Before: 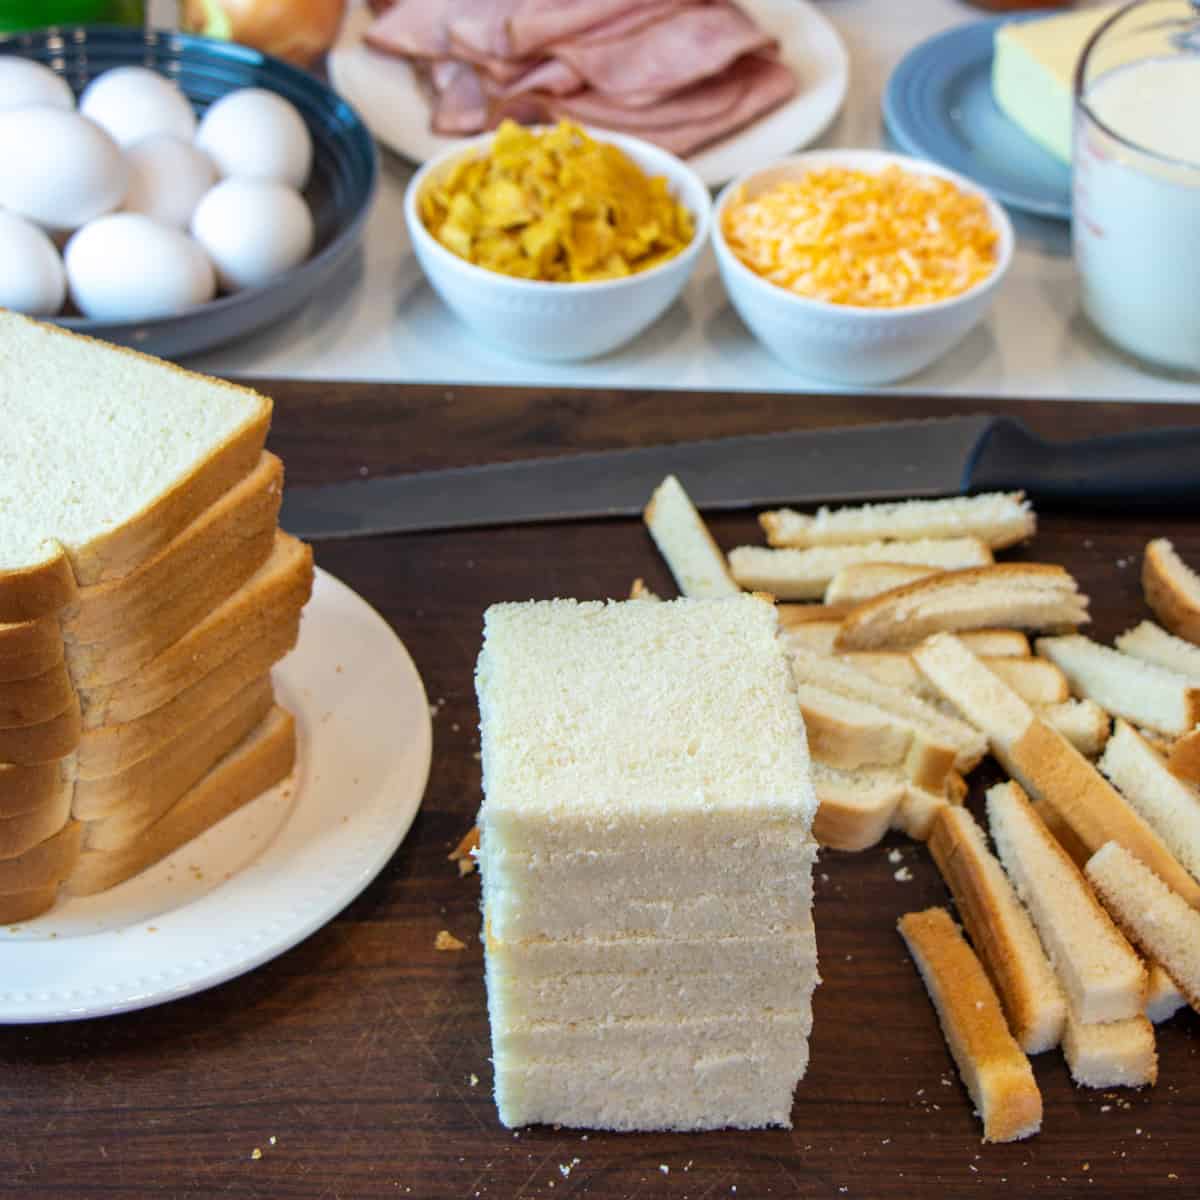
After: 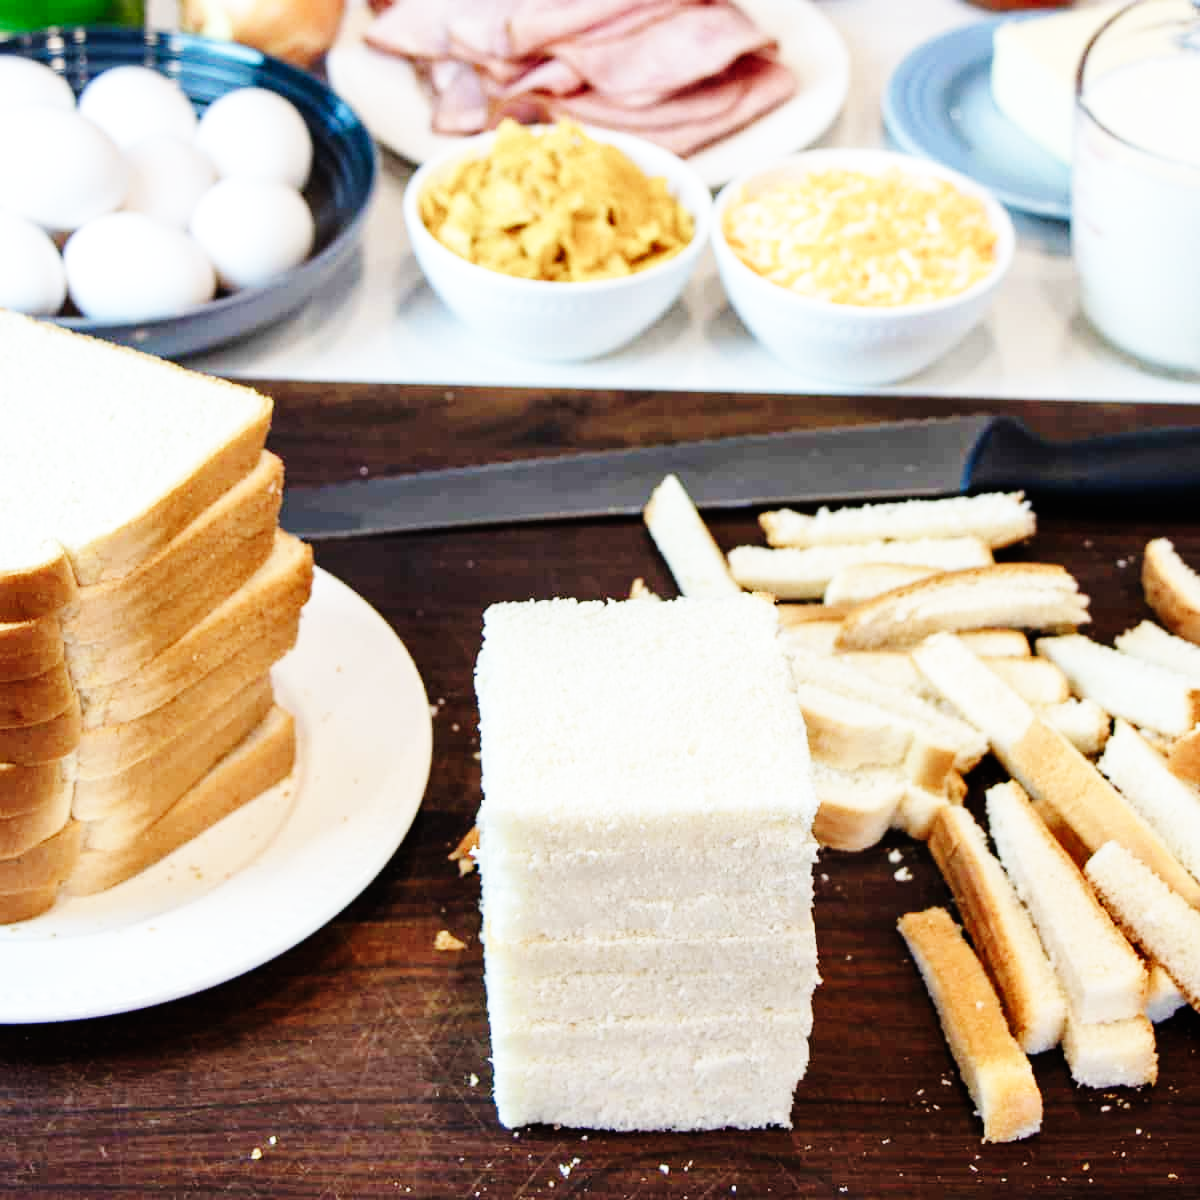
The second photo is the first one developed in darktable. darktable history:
base curve: curves: ch0 [(0, 0) (0, 0) (0.002, 0.001) (0.008, 0.003) (0.019, 0.011) (0.037, 0.037) (0.064, 0.11) (0.102, 0.232) (0.152, 0.379) (0.216, 0.524) (0.296, 0.665) (0.394, 0.789) (0.512, 0.881) (0.651, 0.945) (0.813, 0.986) (1, 1)], preserve colors none
color balance: input saturation 80.07%
